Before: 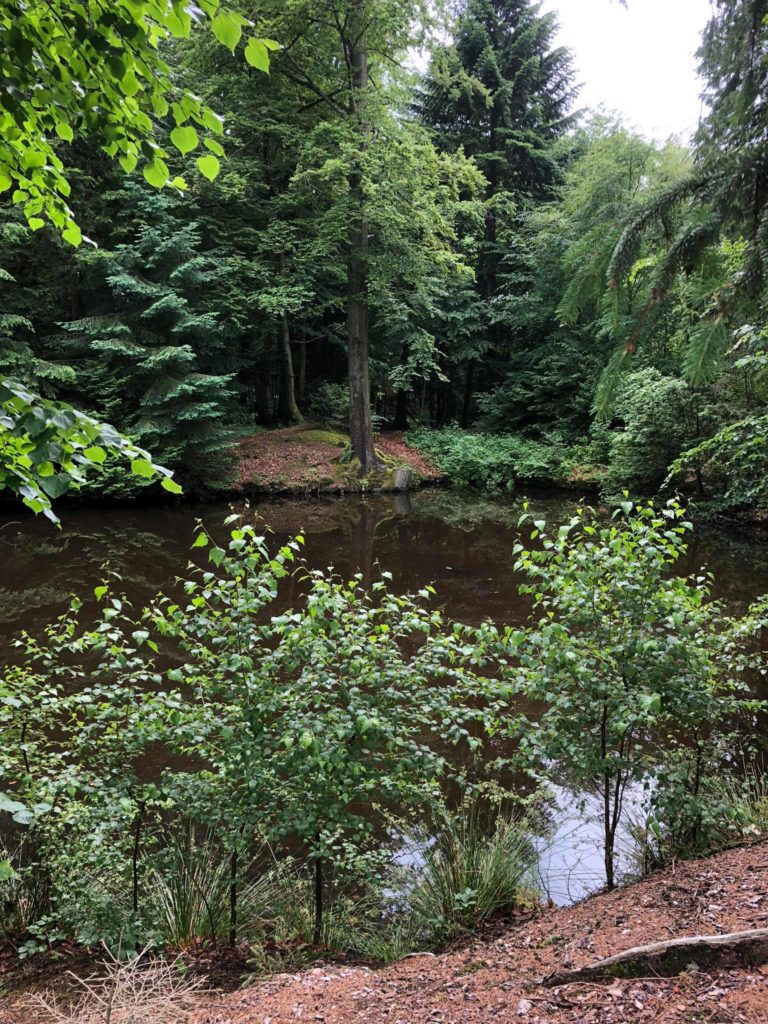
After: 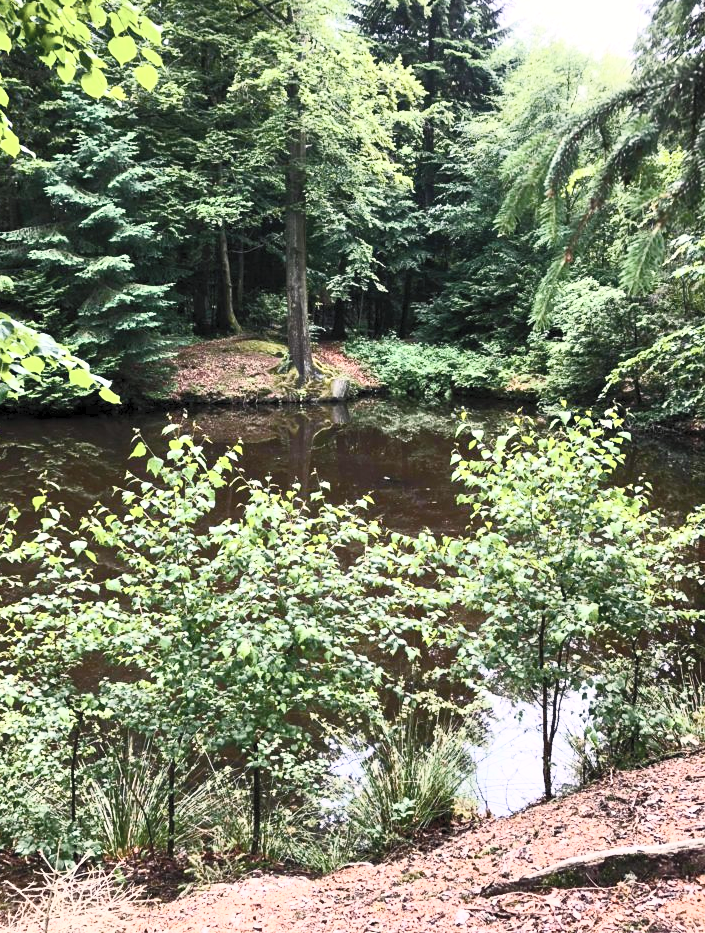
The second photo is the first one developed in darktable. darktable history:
contrast brightness saturation: contrast 0.573, brightness 0.572, saturation -0.334
crop and rotate: left 8.127%, top 8.791%
color balance rgb: shadows lift › chroma 1.533%, shadows lift › hue 259.02°, highlights gain › chroma 1.589%, highlights gain › hue 57.29°, perceptual saturation grading › global saturation 45.46%, perceptual saturation grading › highlights -50.23%, perceptual saturation grading › shadows 30.383%, perceptual brilliance grading › global brilliance 10.1%, perceptual brilliance grading › shadows 15.096%
